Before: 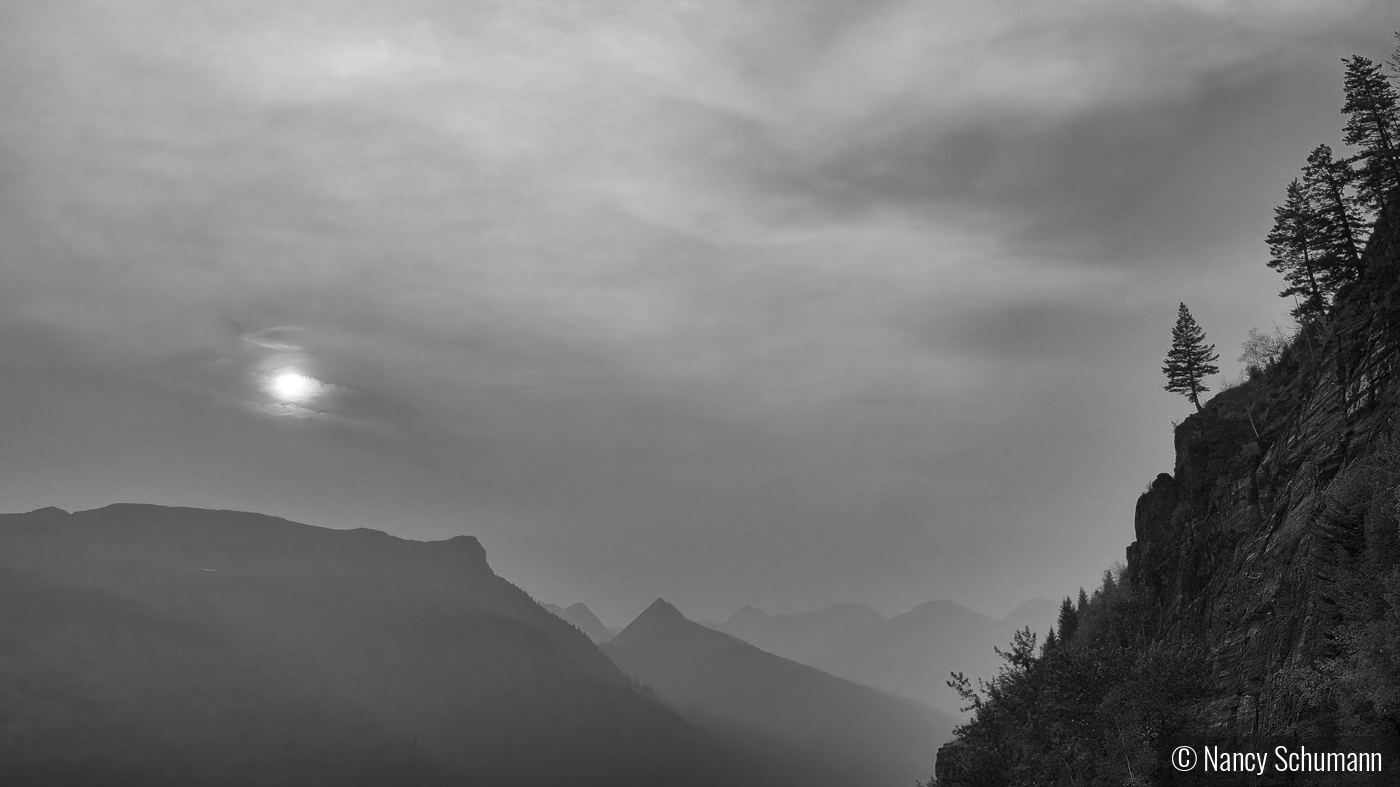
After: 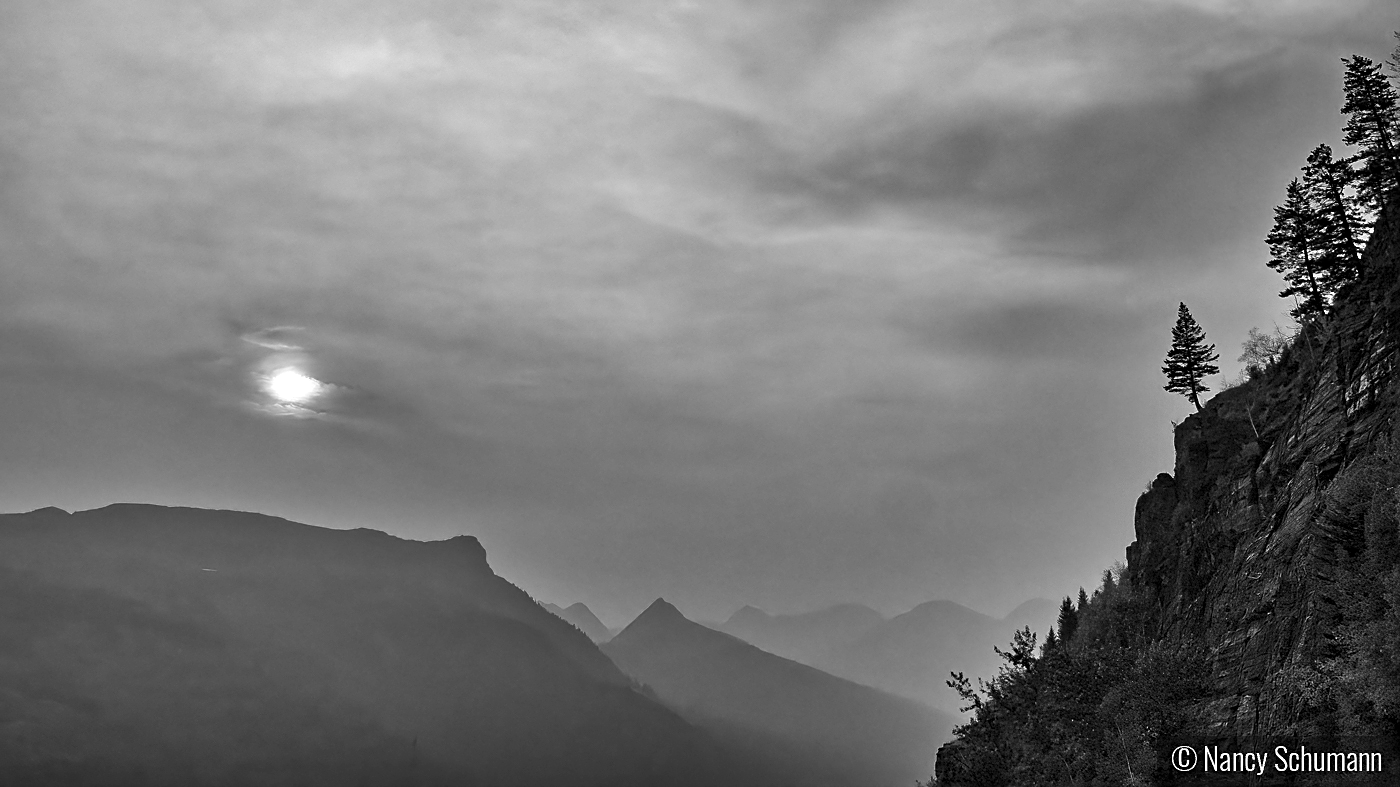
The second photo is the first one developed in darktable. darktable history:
sharpen: on, module defaults
contrast equalizer: y [[0.511, 0.558, 0.631, 0.632, 0.559, 0.512], [0.5 ×6], [0.507, 0.559, 0.627, 0.644, 0.647, 0.647], [0 ×6], [0 ×6]]
